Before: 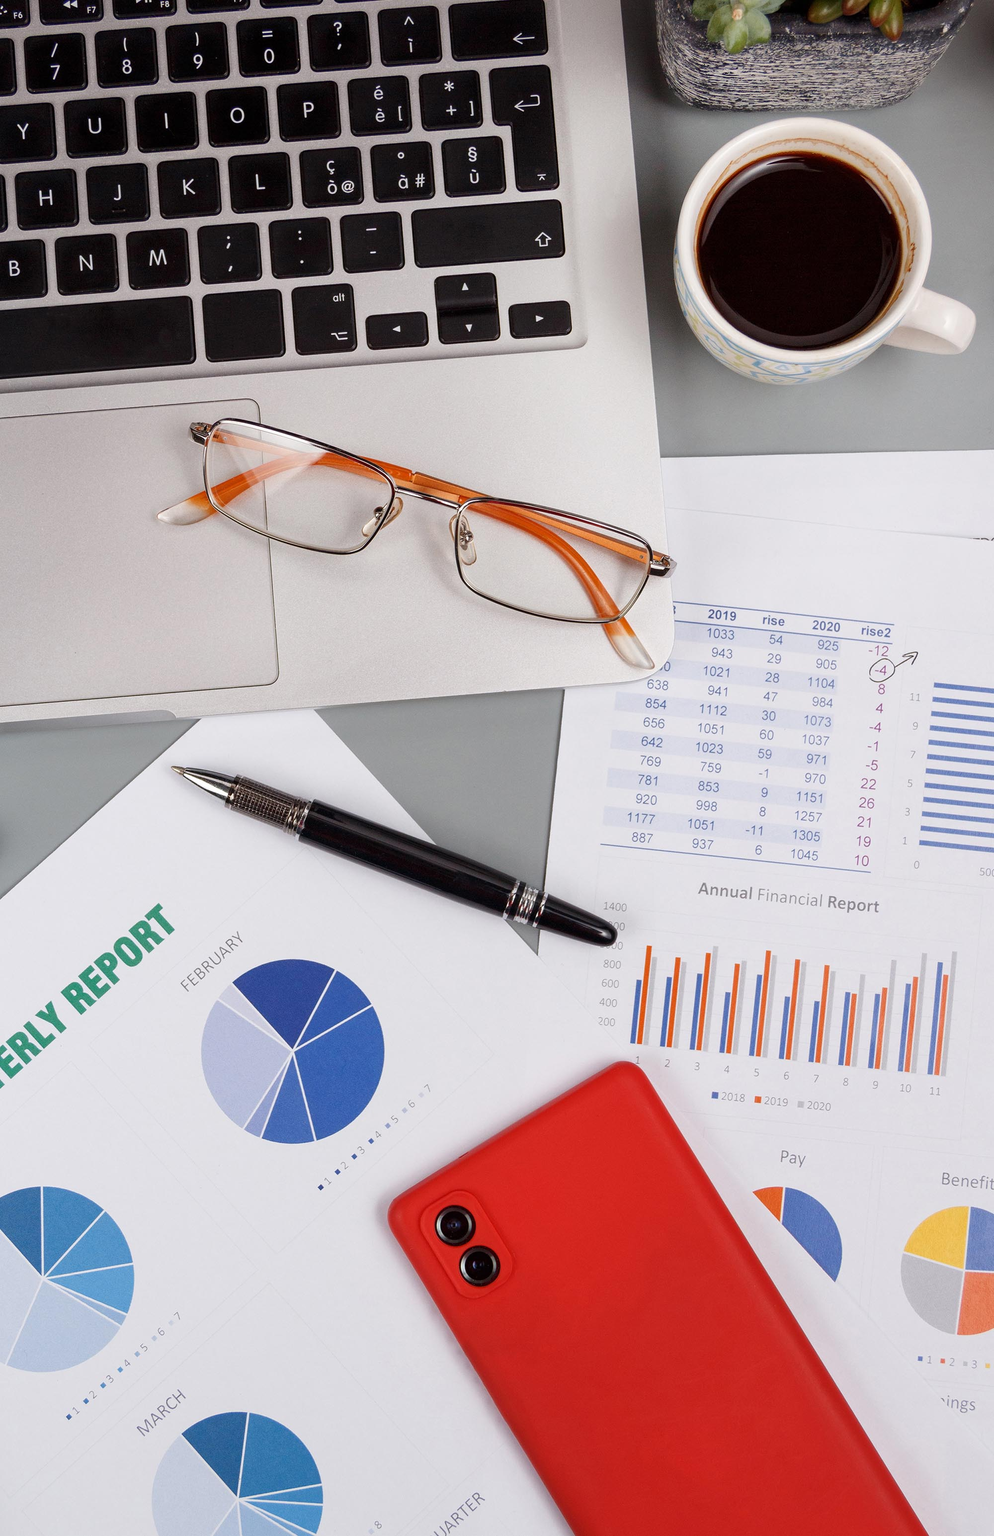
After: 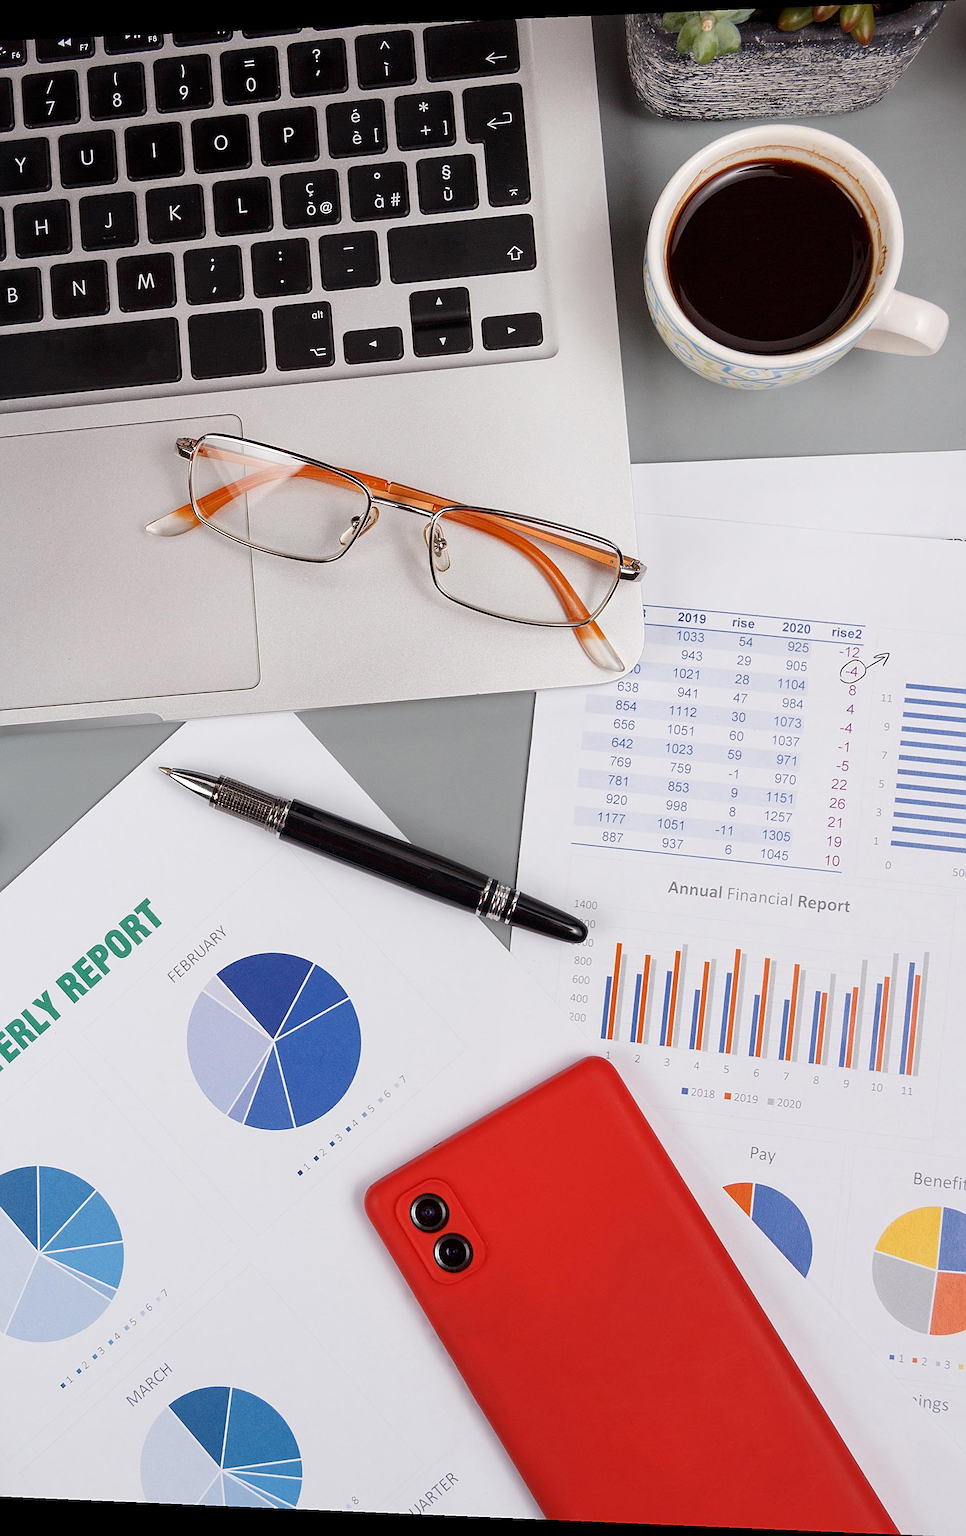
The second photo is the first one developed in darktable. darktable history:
rotate and perspective: lens shift (horizontal) -0.055, automatic cropping off
crop and rotate: left 0.126%
sharpen: on, module defaults
